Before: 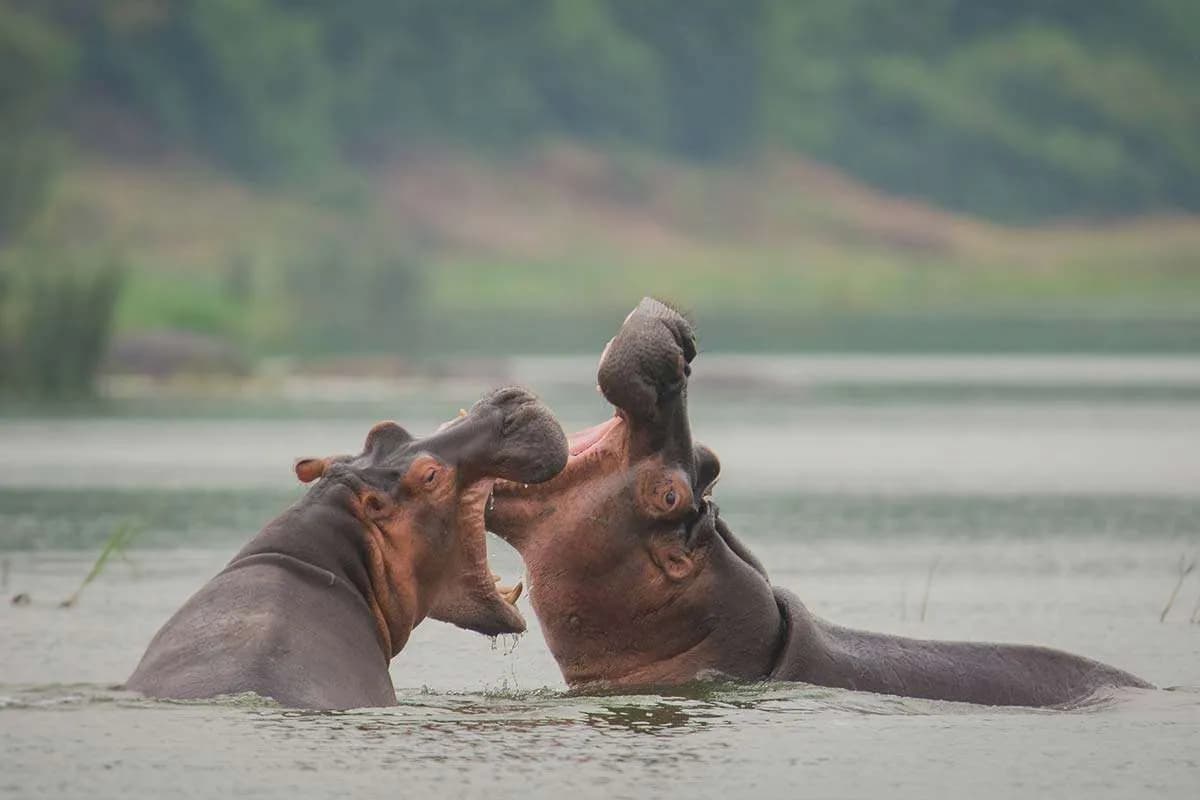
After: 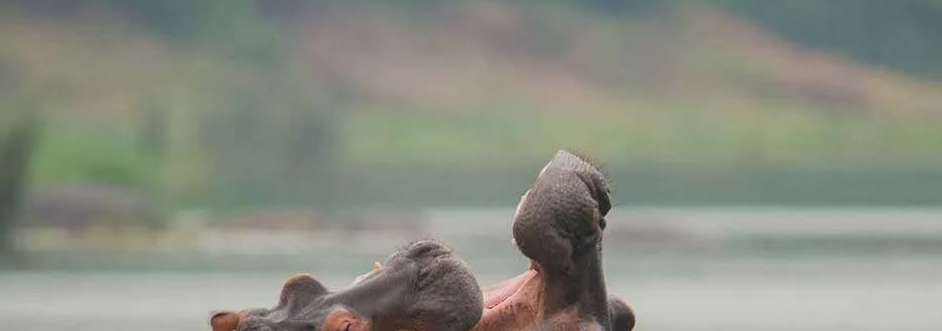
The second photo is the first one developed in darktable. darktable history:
crop: left 7.156%, top 18.46%, right 14.327%, bottom 40.155%
